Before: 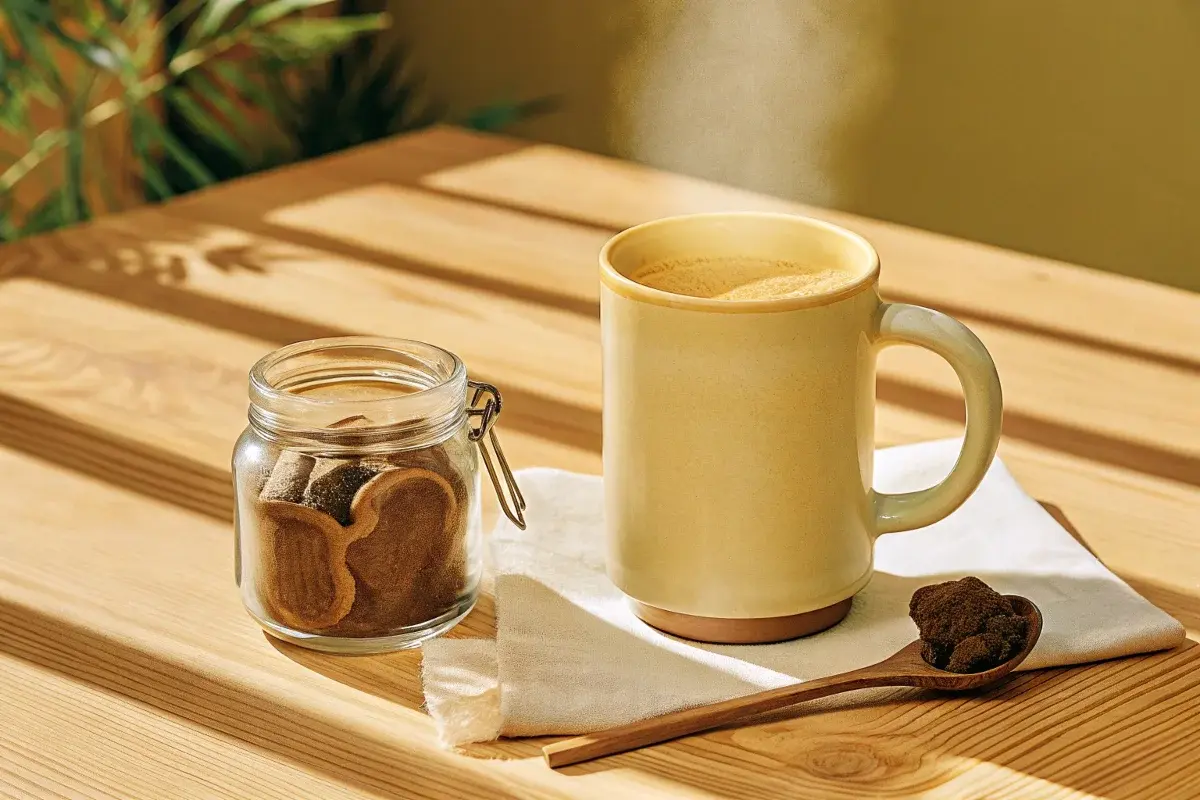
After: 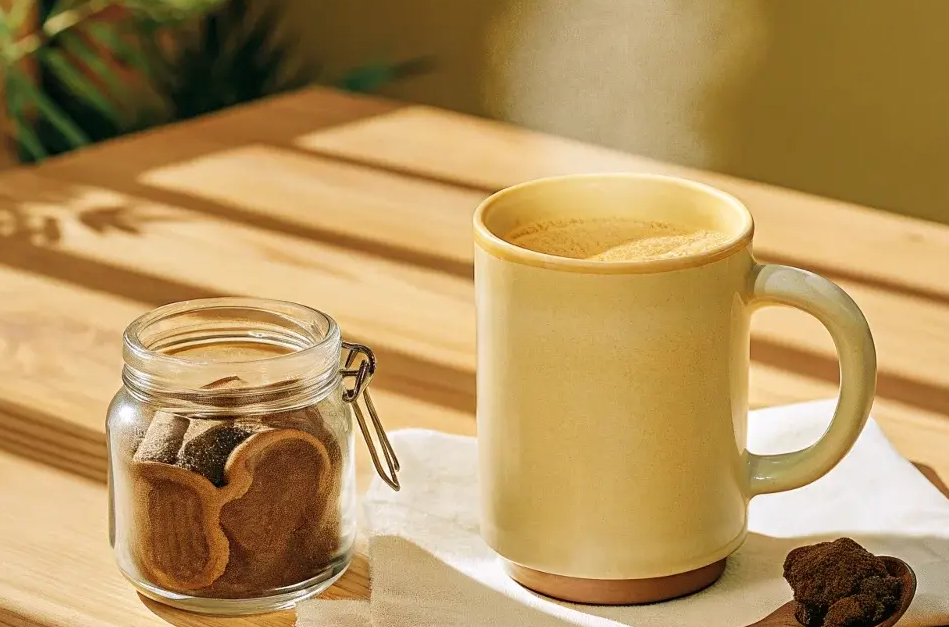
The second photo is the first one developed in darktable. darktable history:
crop and rotate: left 10.525%, top 5.031%, right 10.311%, bottom 16.563%
